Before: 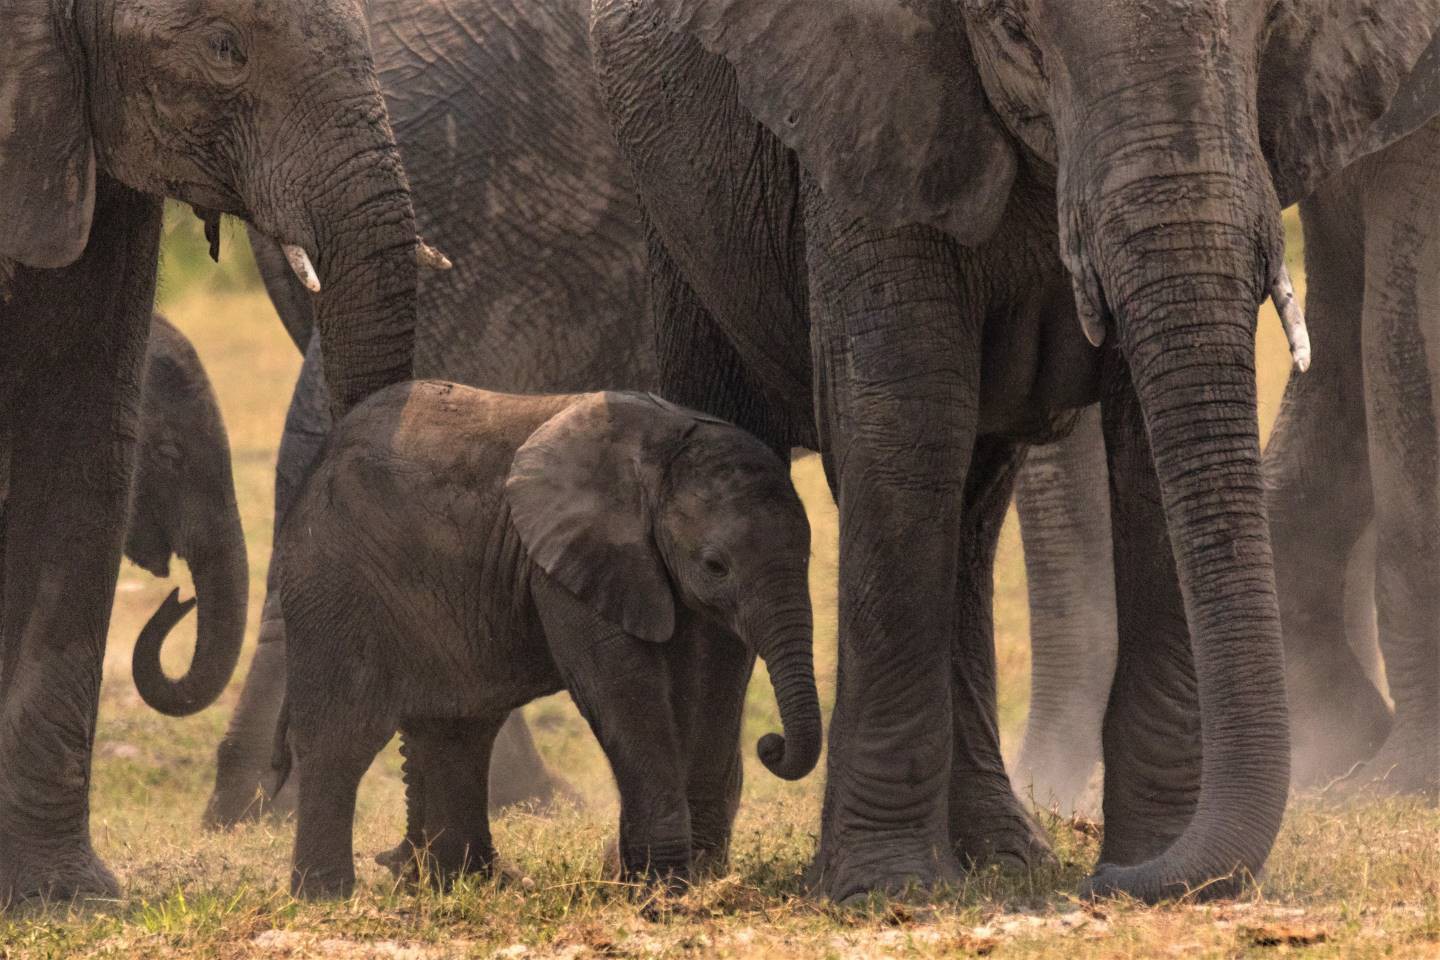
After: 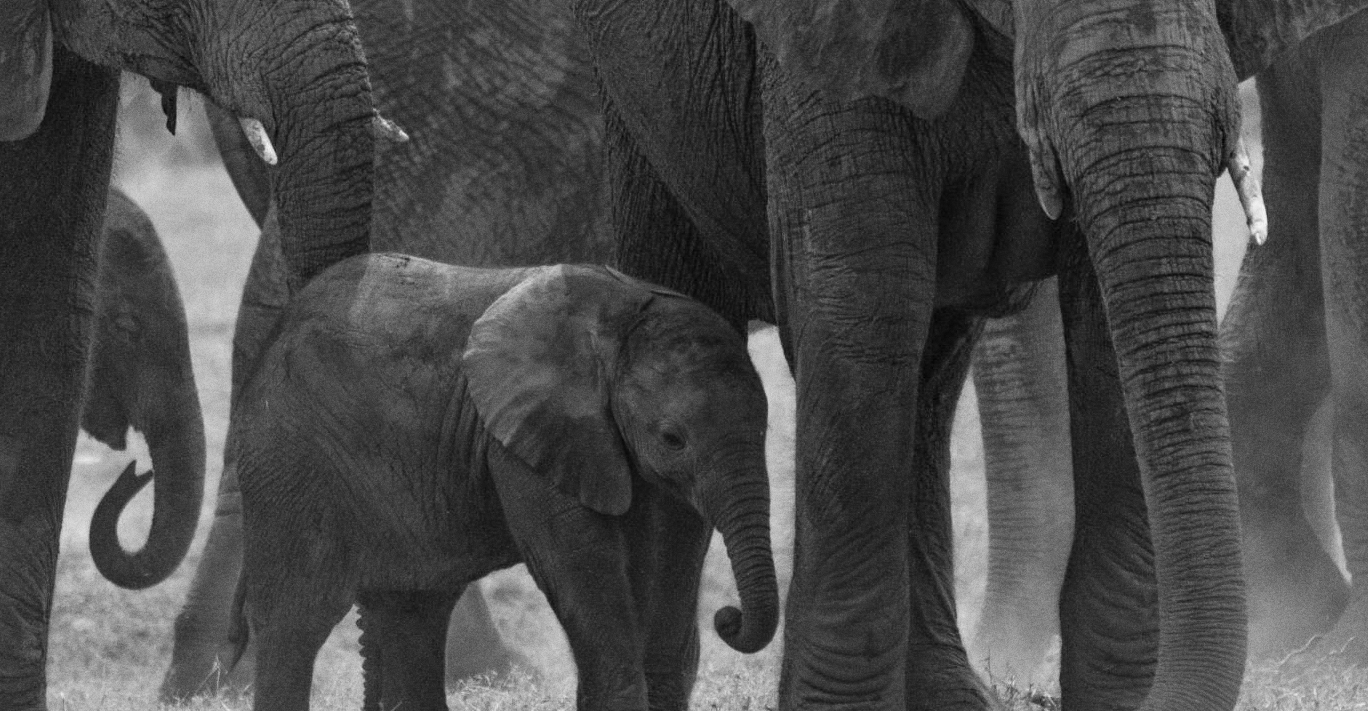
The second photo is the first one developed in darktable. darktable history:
grain: coarseness 0.09 ISO
monochrome: a -35.87, b 49.73, size 1.7
crop and rotate: left 2.991%, top 13.302%, right 1.981%, bottom 12.636%
